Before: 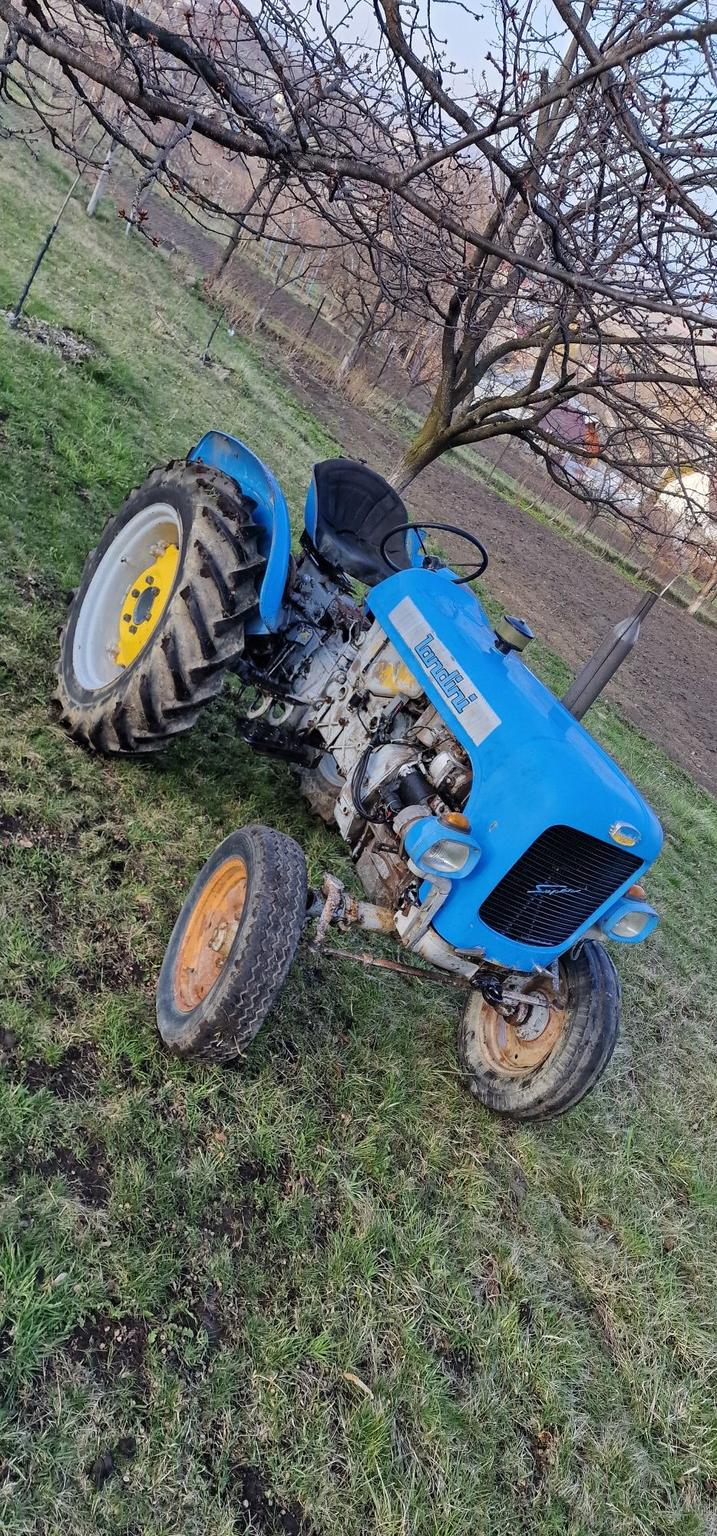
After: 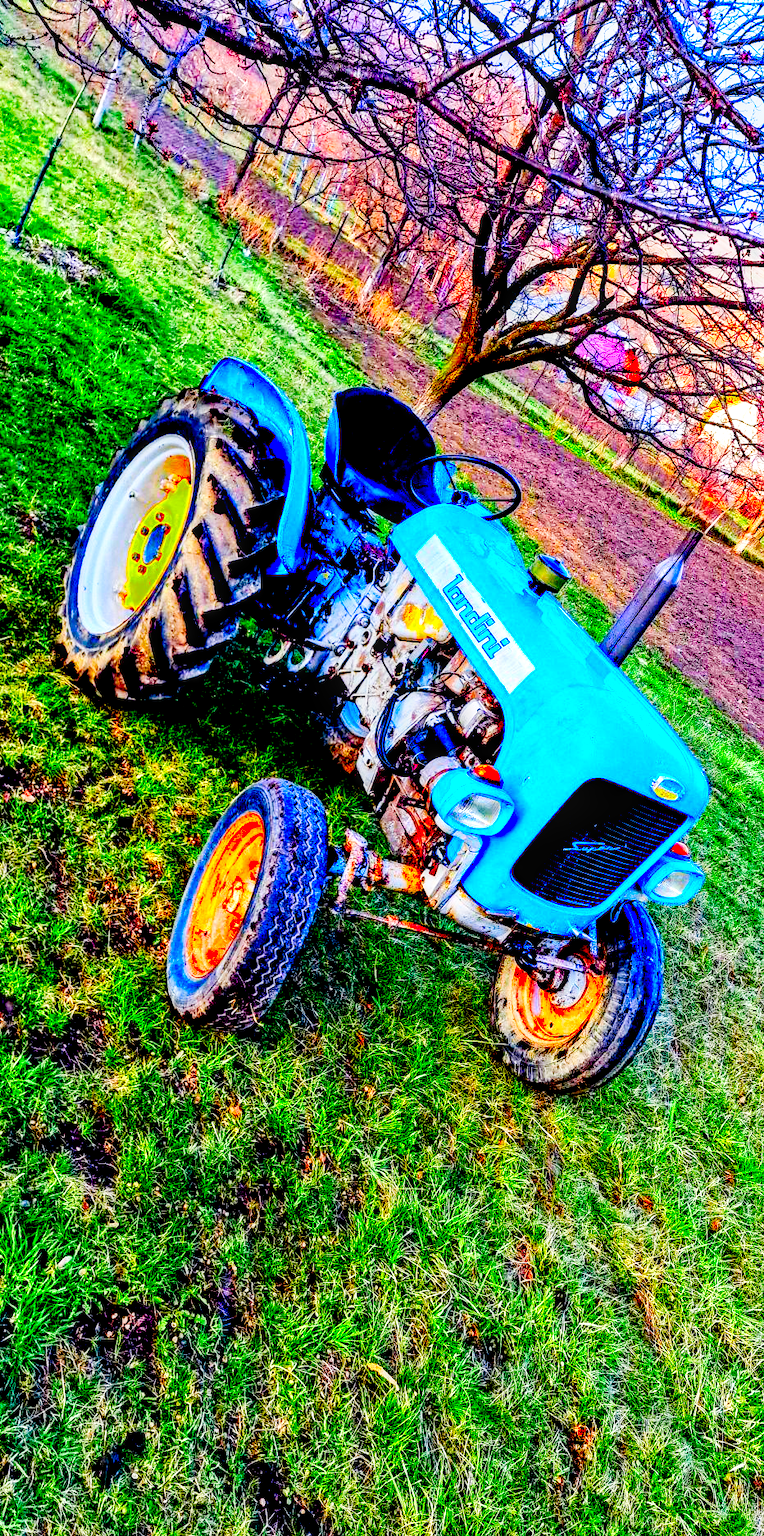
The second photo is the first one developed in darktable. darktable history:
shadows and highlights: shadows 24.88, highlights -26.36
exposure: black level correction 0.056, exposure -0.039 EV, compensate highlight preservation false
local contrast: detail 142%
color zones: curves: ch0 [(0.224, 0.526) (0.75, 0.5)]; ch1 [(0.055, 0.526) (0.224, 0.761) (0.377, 0.526) (0.75, 0.5)]
color correction: highlights b* 0.033, saturation 2.94
crop and rotate: top 6.255%
base curve: curves: ch0 [(0, 0) (0.007, 0.004) (0.027, 0.03) (0.046, 0.07) (0.207, 0.54) (0.442, 0.872) (0.673, 0.972) (1, 1)], preserve colors none
